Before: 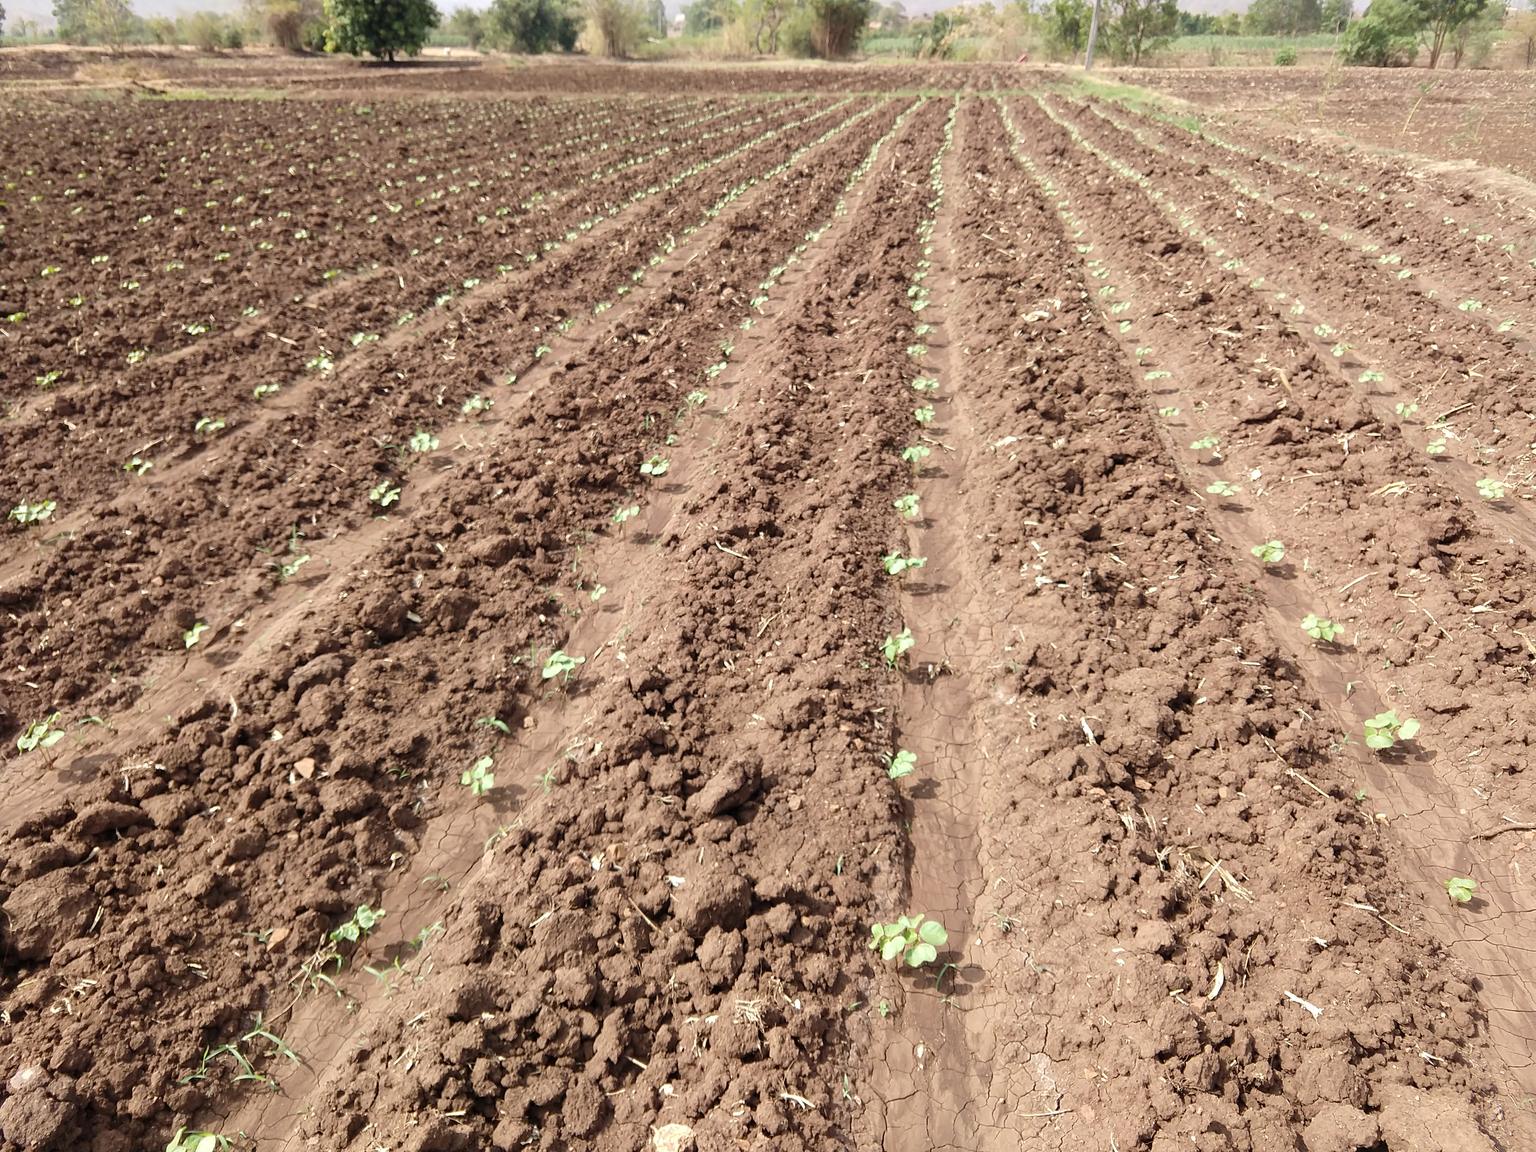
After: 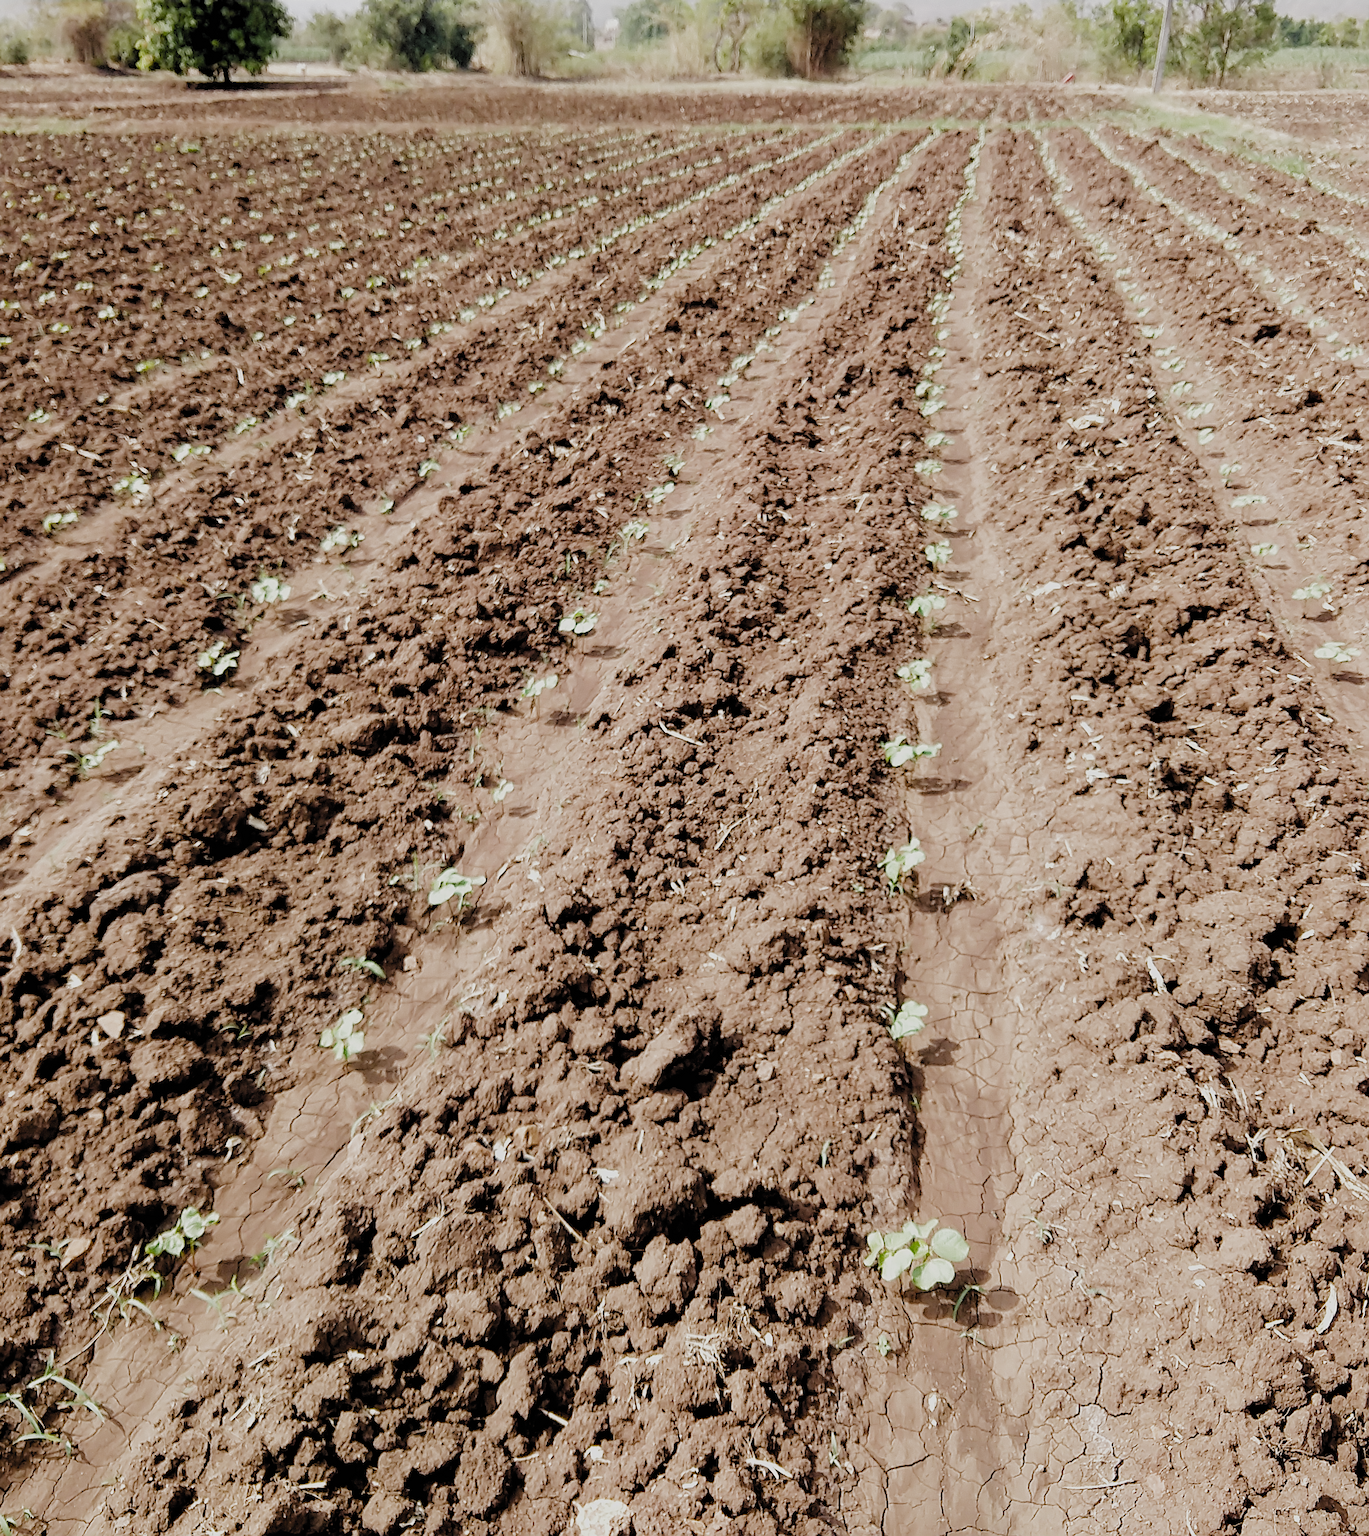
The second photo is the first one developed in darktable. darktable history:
crop and rotate: left 14.421%, right 18.708%
filmic rgb: black relative exposure -3.39 EV, white relative exposure 3.46 EV, threshold 5.97 EV, hardness 2.36, contrast 1.104, preserve chrominance no, color science v5 (2021), contrast in shadows safe, contrast in highlights safe, enable highlight reconstruction true
sharpen: on, module defaults
